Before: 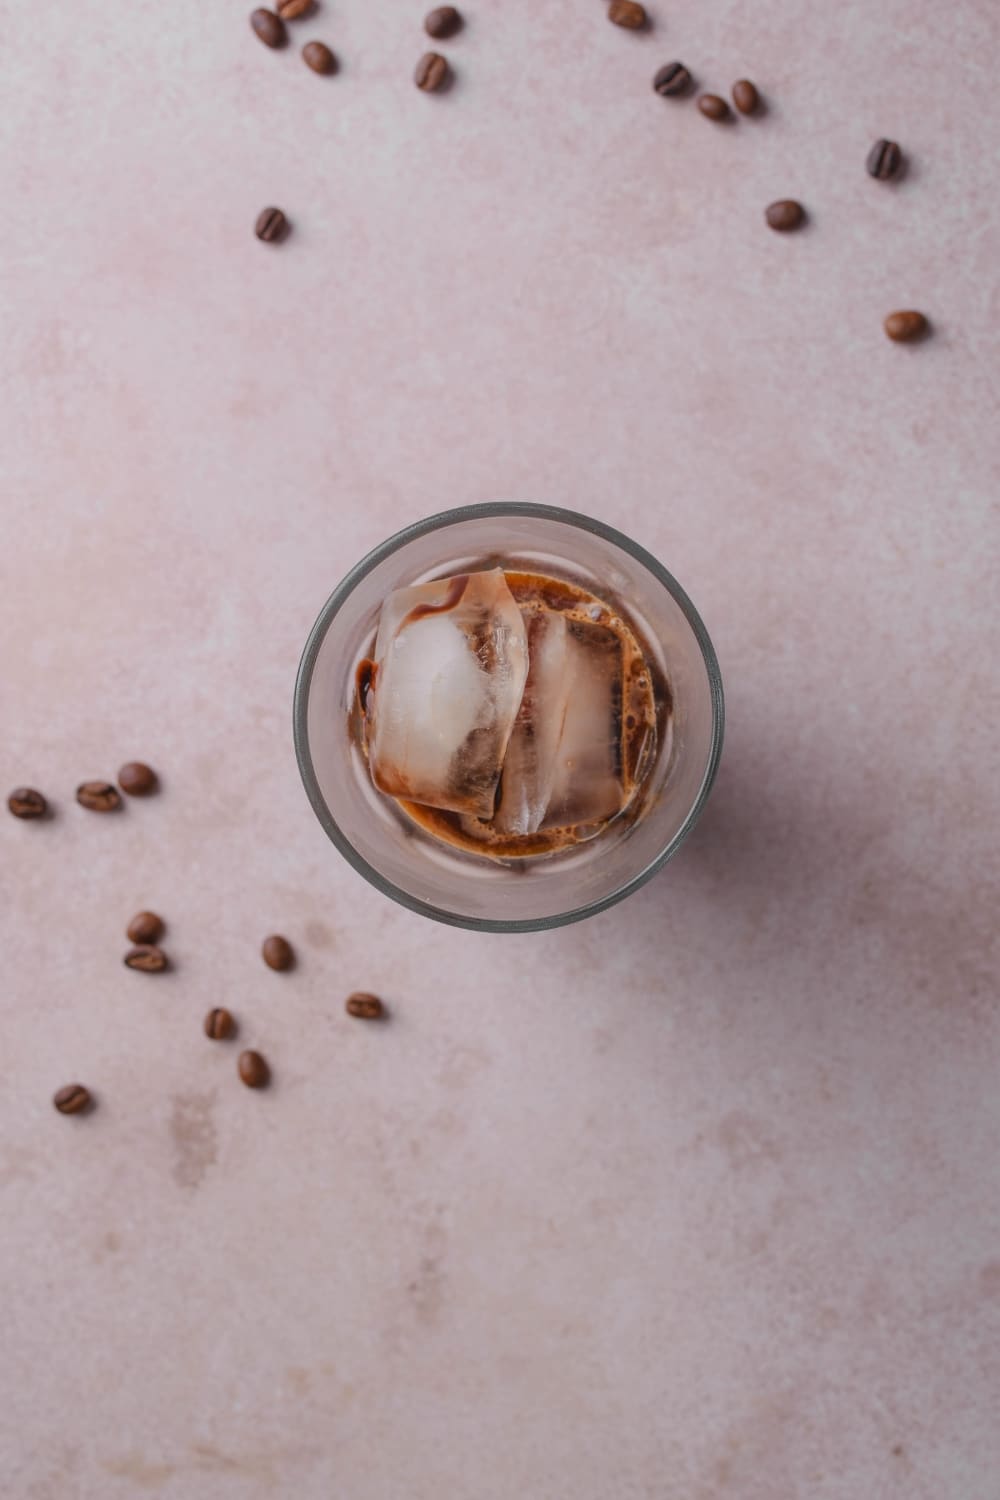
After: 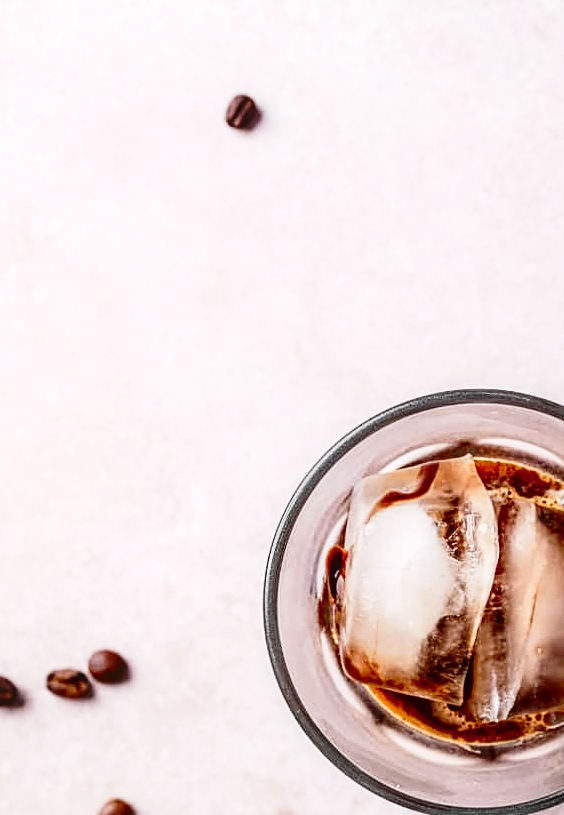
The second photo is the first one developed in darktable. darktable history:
base curve: curves: ch0 [(0, 0) (0.028, 0.03) (0.121, 0.232) (0.46, 0.748) (0.859, 0.968) (1, 1)], preserve colors none
crop and rotate: left 3.058%, top 7.534%, right 40.45%, bottom 38.079%
local contrast: on, module defaults
sharpen: on, module defaults
tone equalizer: -8 EV -0.738 EV, -7 EV -0.72 EV, -6 EV -0.622 EV, -5 EV -0.362 EV, -3 EV 0.397 EV, -2 EV 0.6 EV, -1 EV 0.688 EV, +0 EV 0.74 EV, edges refinement/feathering 500, mask exposure compensation -1.57 EV, preserve details no
contrast brightness saturation: contrast 0.129, brightness -0.235, saturation 0.14
